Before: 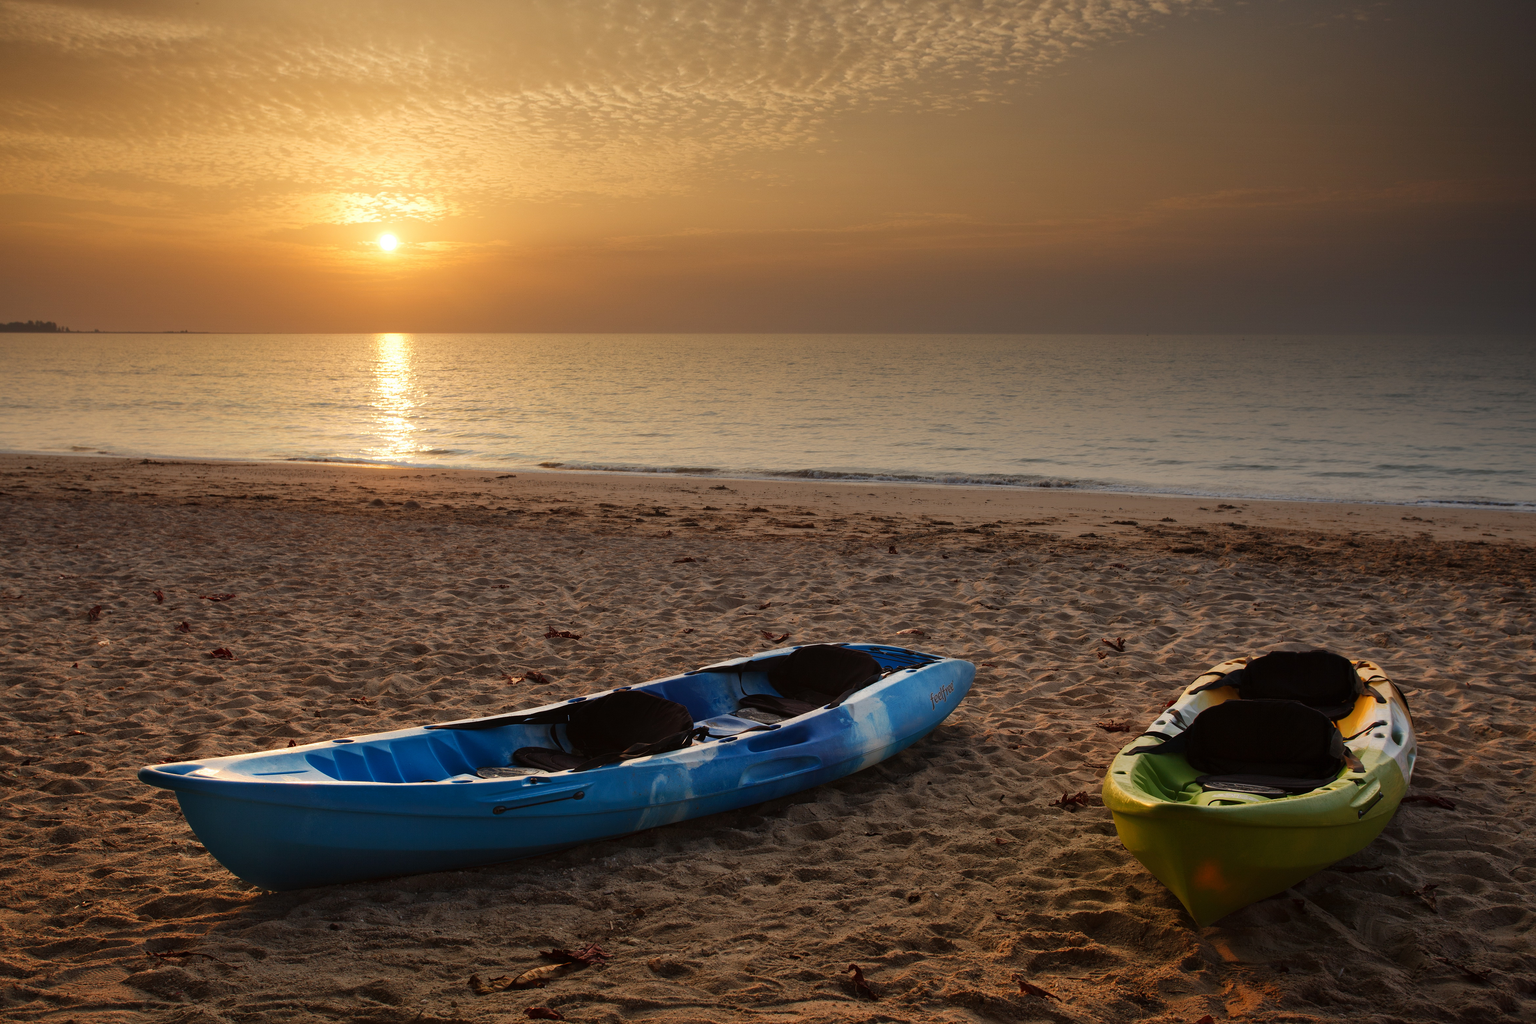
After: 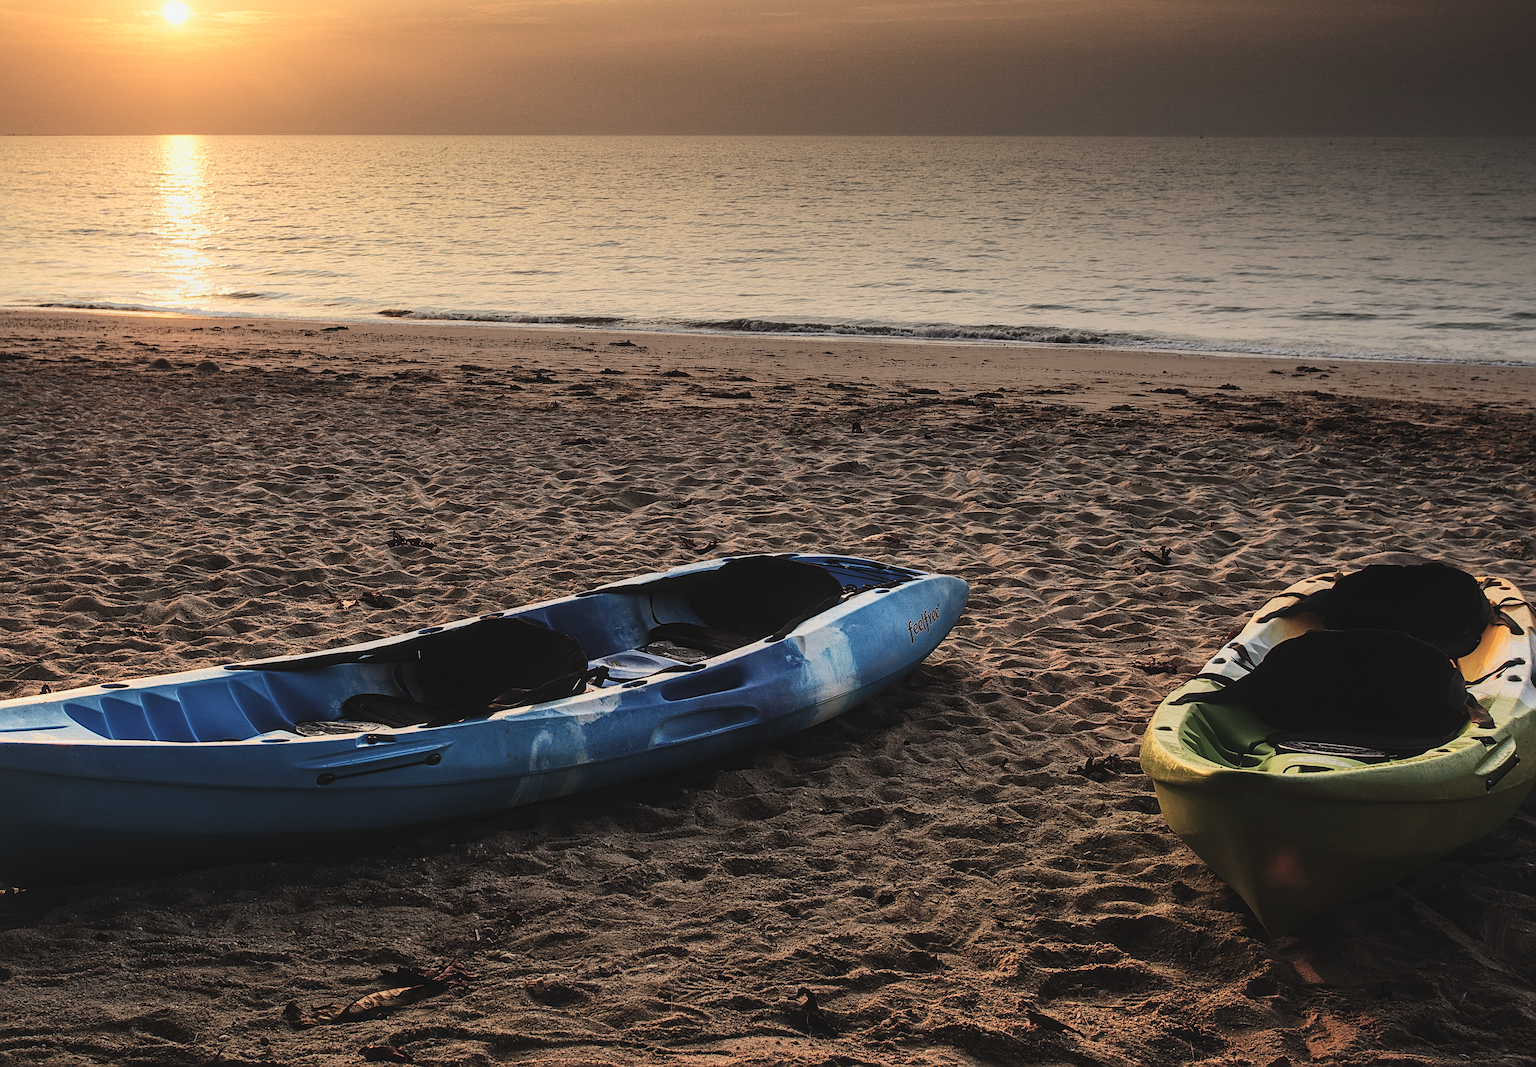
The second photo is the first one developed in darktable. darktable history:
filmic rgb: black relative exposure -5.1 EV, white relative exposure 3.98 EV, hardness 2.88, contrast 1.186, highlights saturation mix -30.21%, color science v6 (2022)
local contrast: detail 118%
crop: left 16.836%, top 22.813%, right 9.112%
contrast brightness saturation: contrast 0.296
sharpen: radius 2.849, amount 0.724
exposure: black level correction -0.04, exposure 0.062 EV, compensate highlight preservation false
